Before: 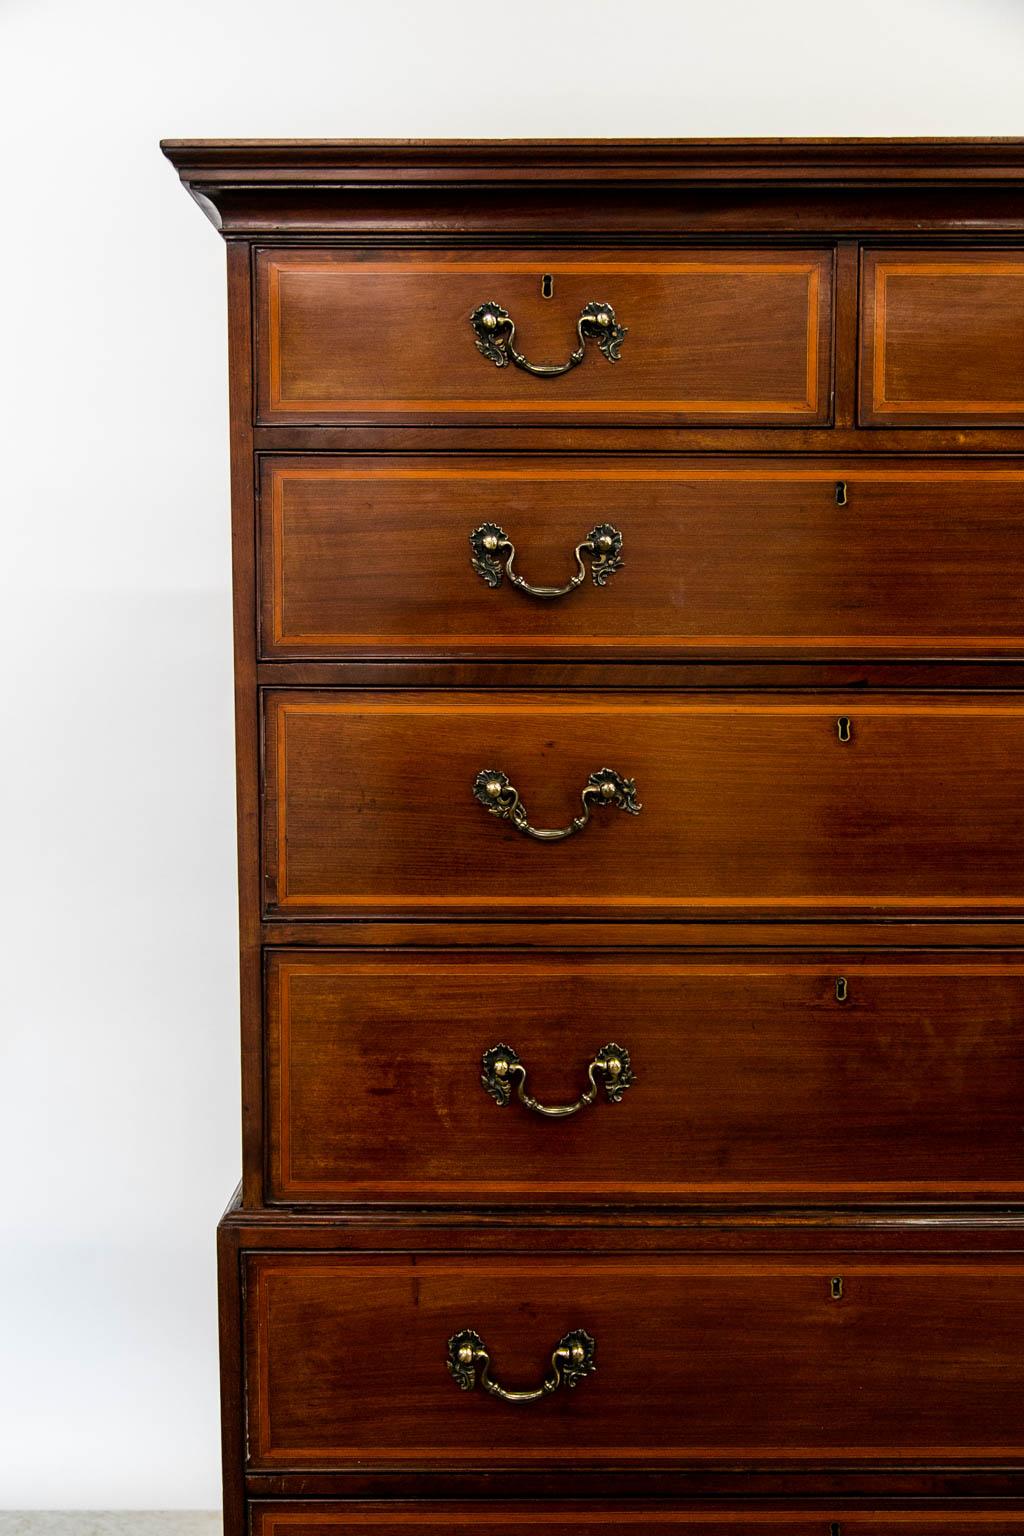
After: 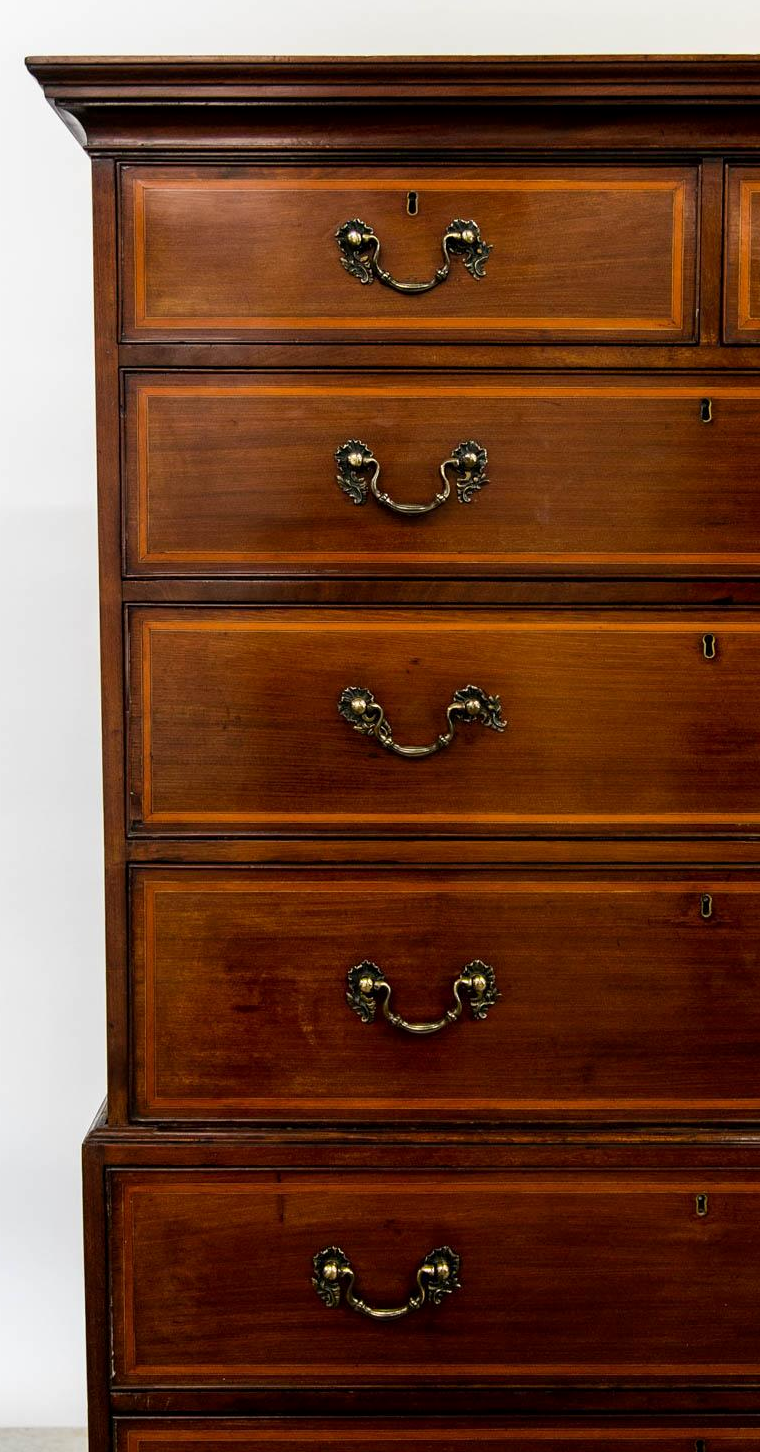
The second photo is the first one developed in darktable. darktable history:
crop and rotate: left 13.201%, top 5.426%, right 12.52%
exposure: black level correction 0.001, compensate exposure bias true, compensate highlight preservation false
